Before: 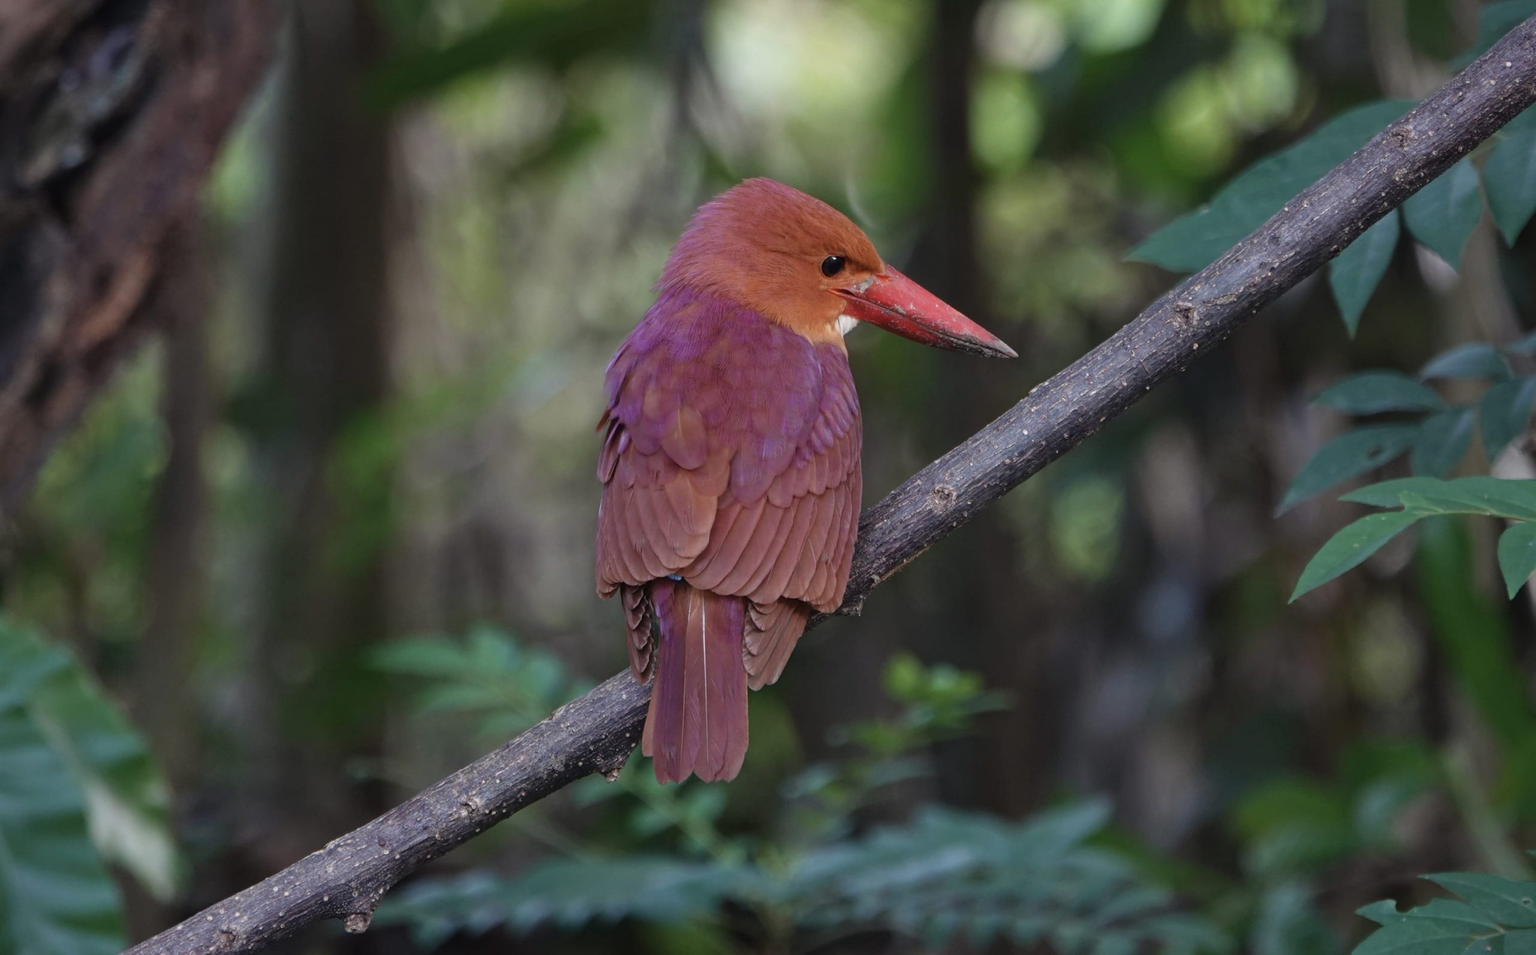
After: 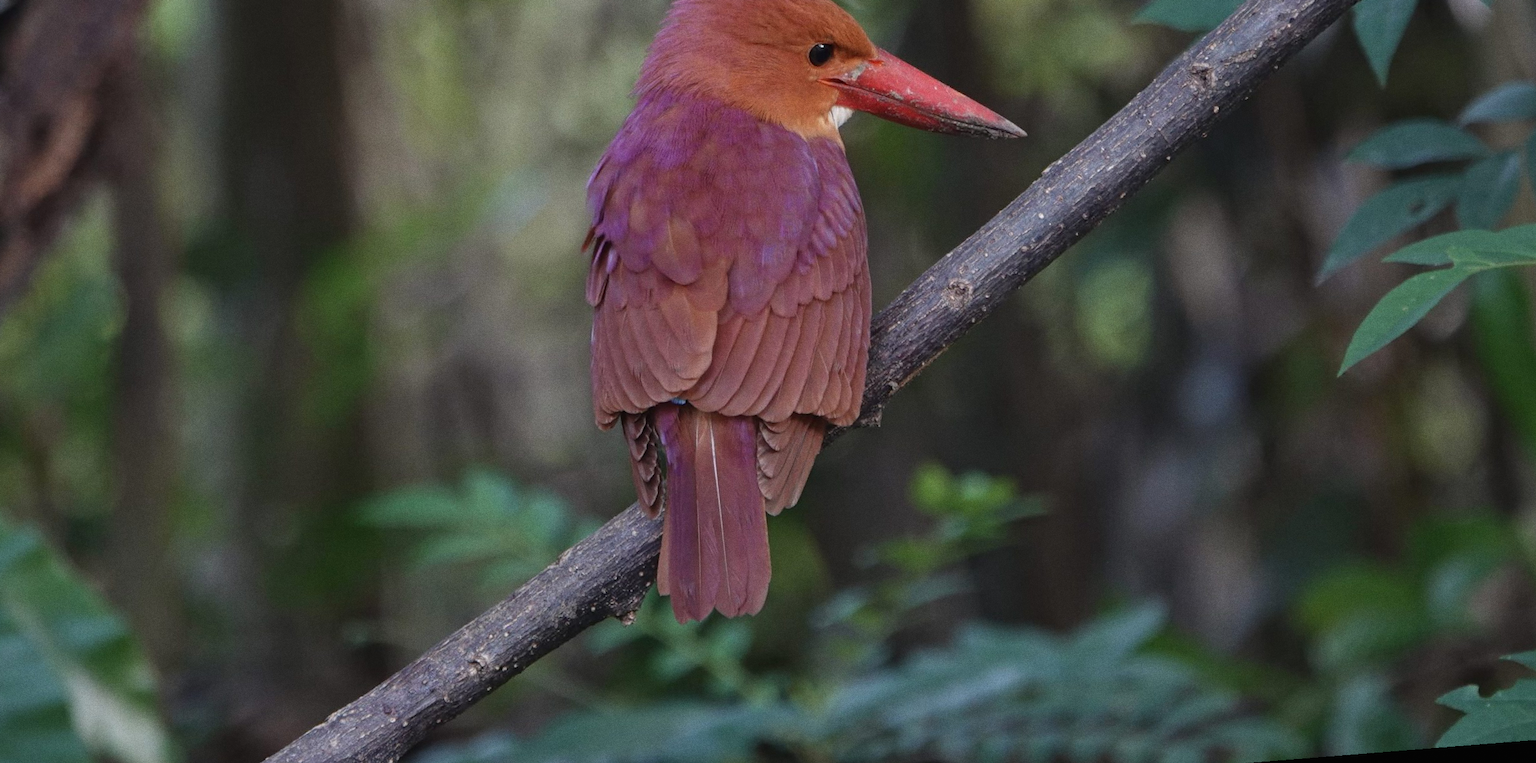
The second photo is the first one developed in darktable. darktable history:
rotate and perspective: rotation -4.57°, crop left 0.054, crop right 0.944, crop top 0.087, crop bottom 0.914
grain: coarseness 0.47 ISO
contrast brightness saturation: contrast -0.02, brightness -0.01, saturation 0.03
crop and rotate: top 19.998%
